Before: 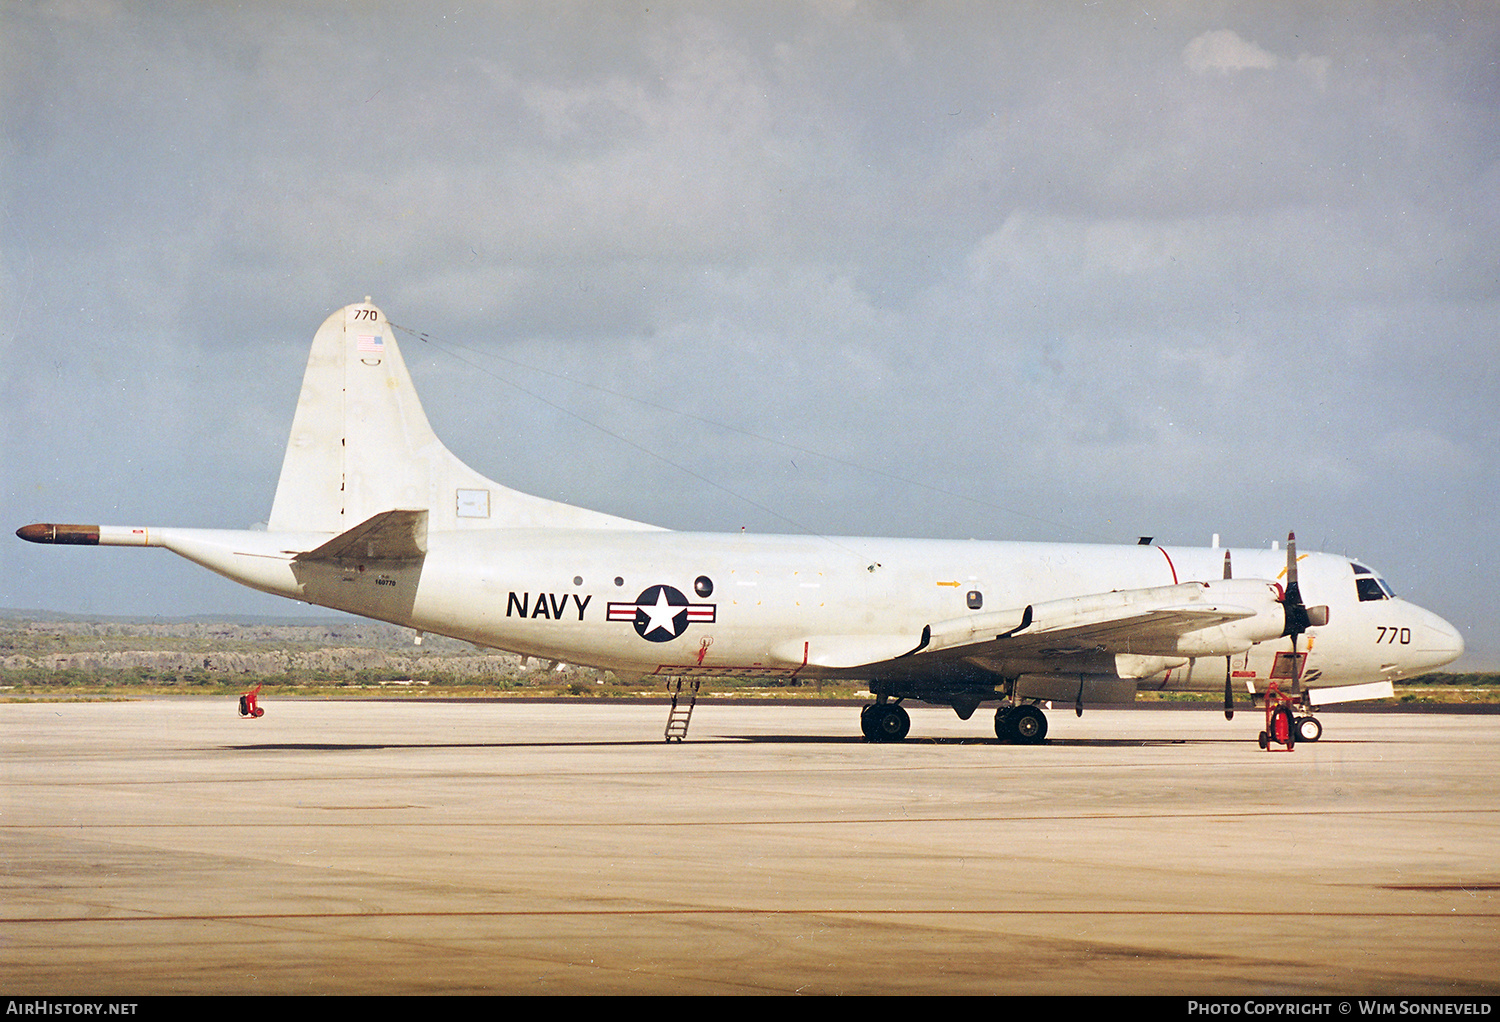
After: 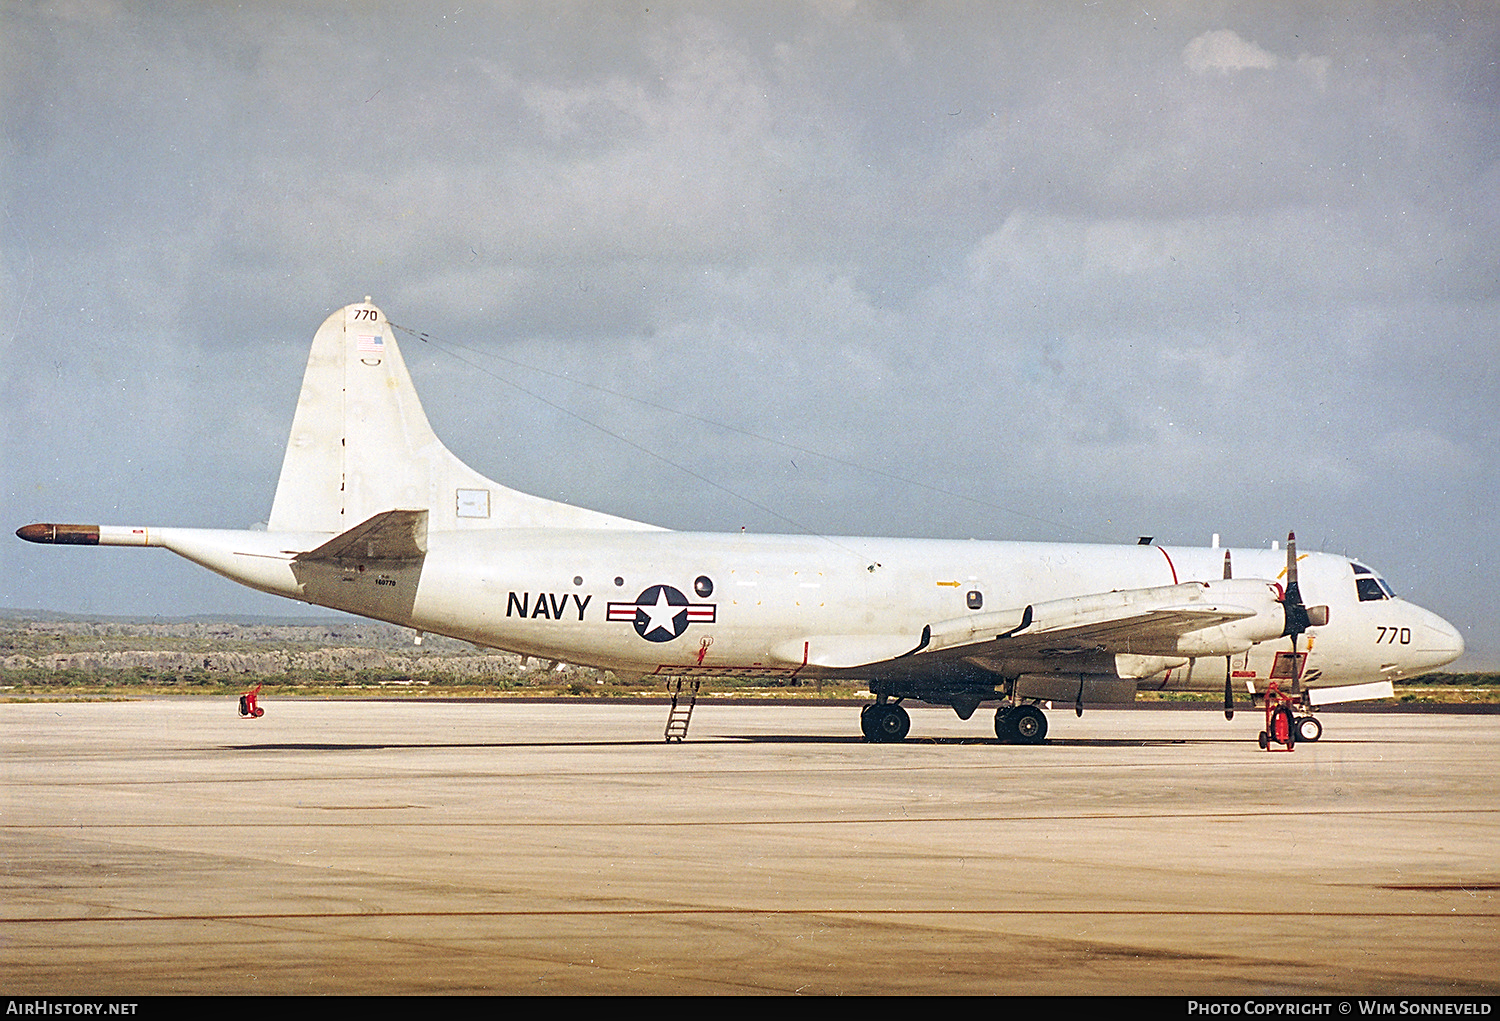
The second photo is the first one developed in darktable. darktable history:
crop: bottom 0.066%
local contrast: on, module defaults
exposure: compensate highlight preservation false
sharpen: on, module defaults
